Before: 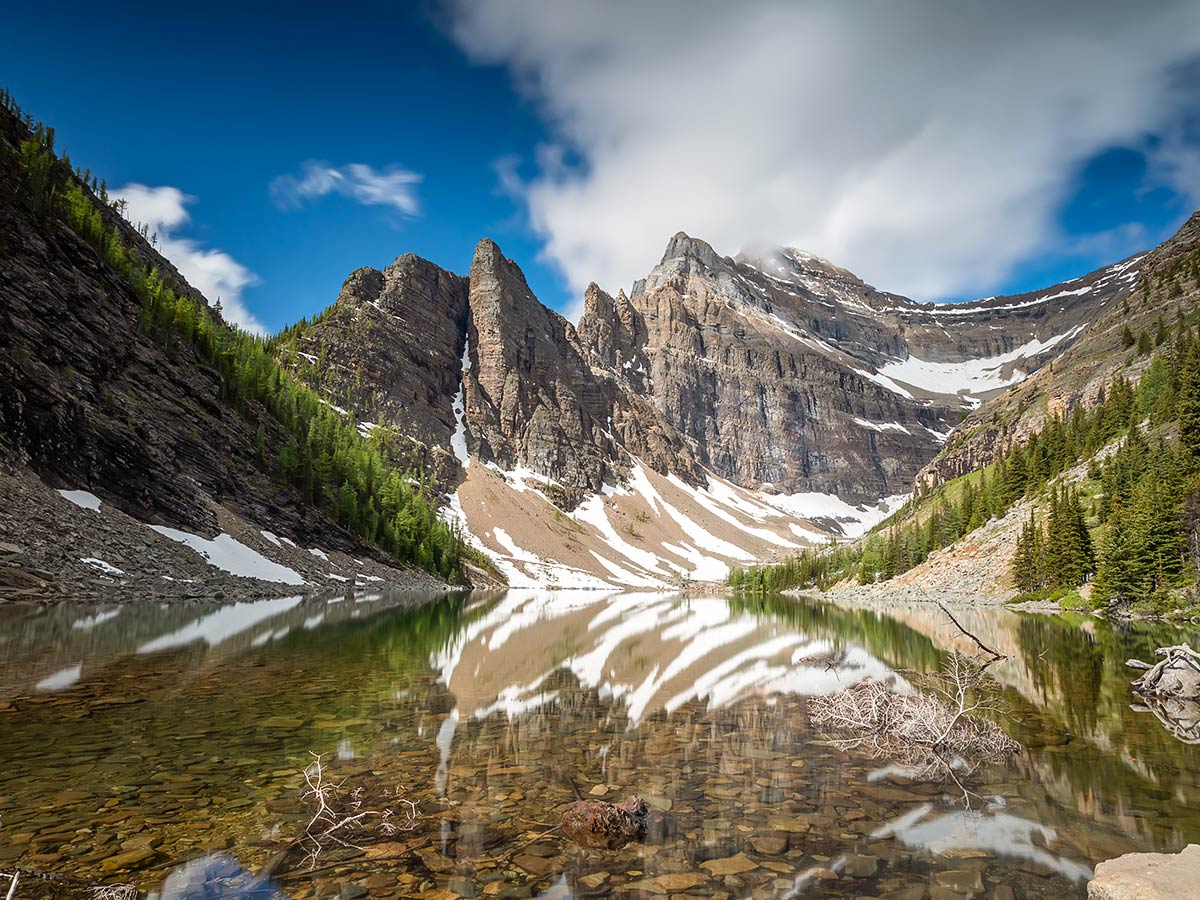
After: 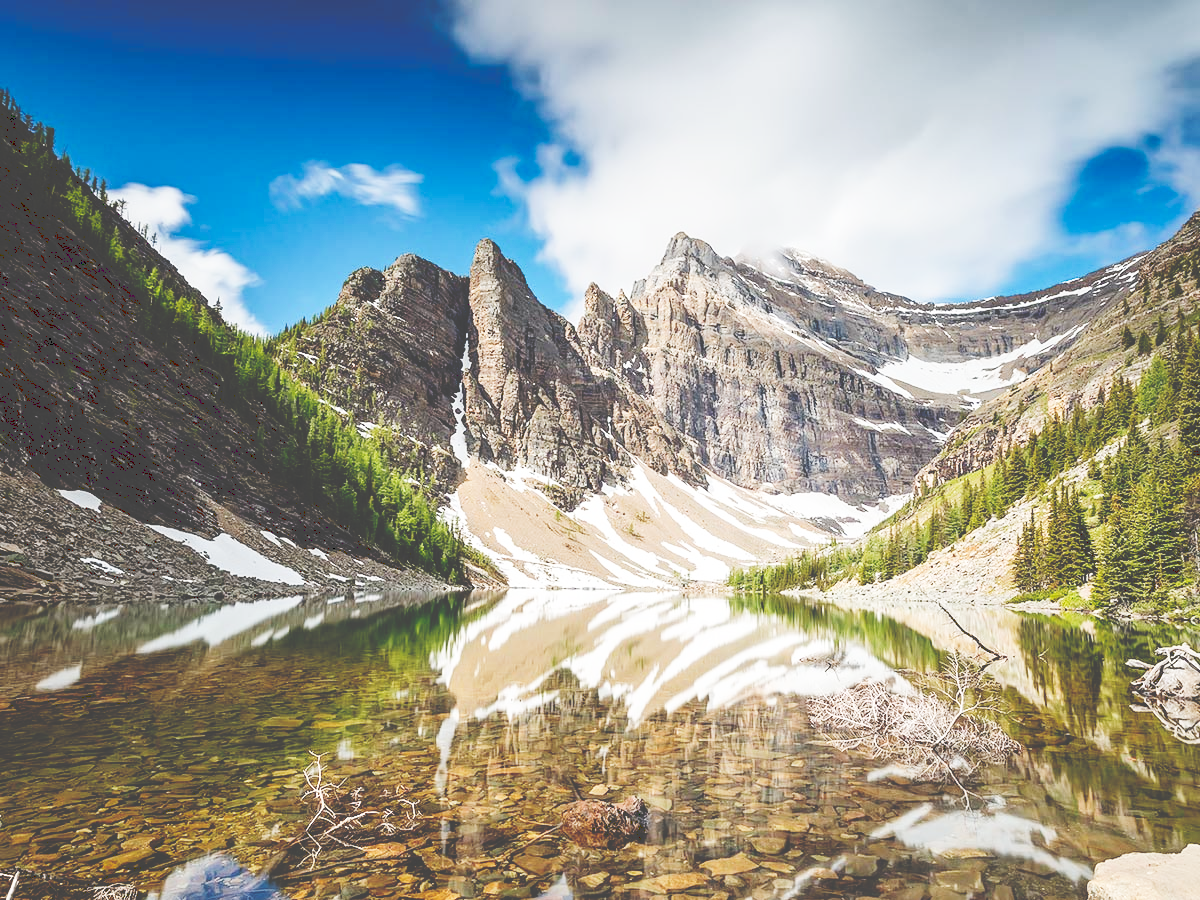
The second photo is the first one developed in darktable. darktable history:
base curve: curves: ch0 [(0, 0) (0.028, 0.03) (0.121, 0.232) (0.46, 0.748) (0.859, 0.968) (1, 1)], preserve colors none
tone curve: curves: ch0 [(0, 0) (0.003, 0.273) (0.011, 0.276) (0.025, 0.276) (0.044, 0.28) (0.069, 0.283) (0.1, 0.288) (0.136, 0.293) (0.177, 0.302) (0.224, 0.321) (0.277, 0.349) (0.335, 0.393) (0.399, 0.448) (0.468, 0.51) (0.543, 0.589) (0.623, 0.677) (0.709, 0.761) (0.801, 0.839) (0.898, 0.909) (1, 1)], preserve colors none
